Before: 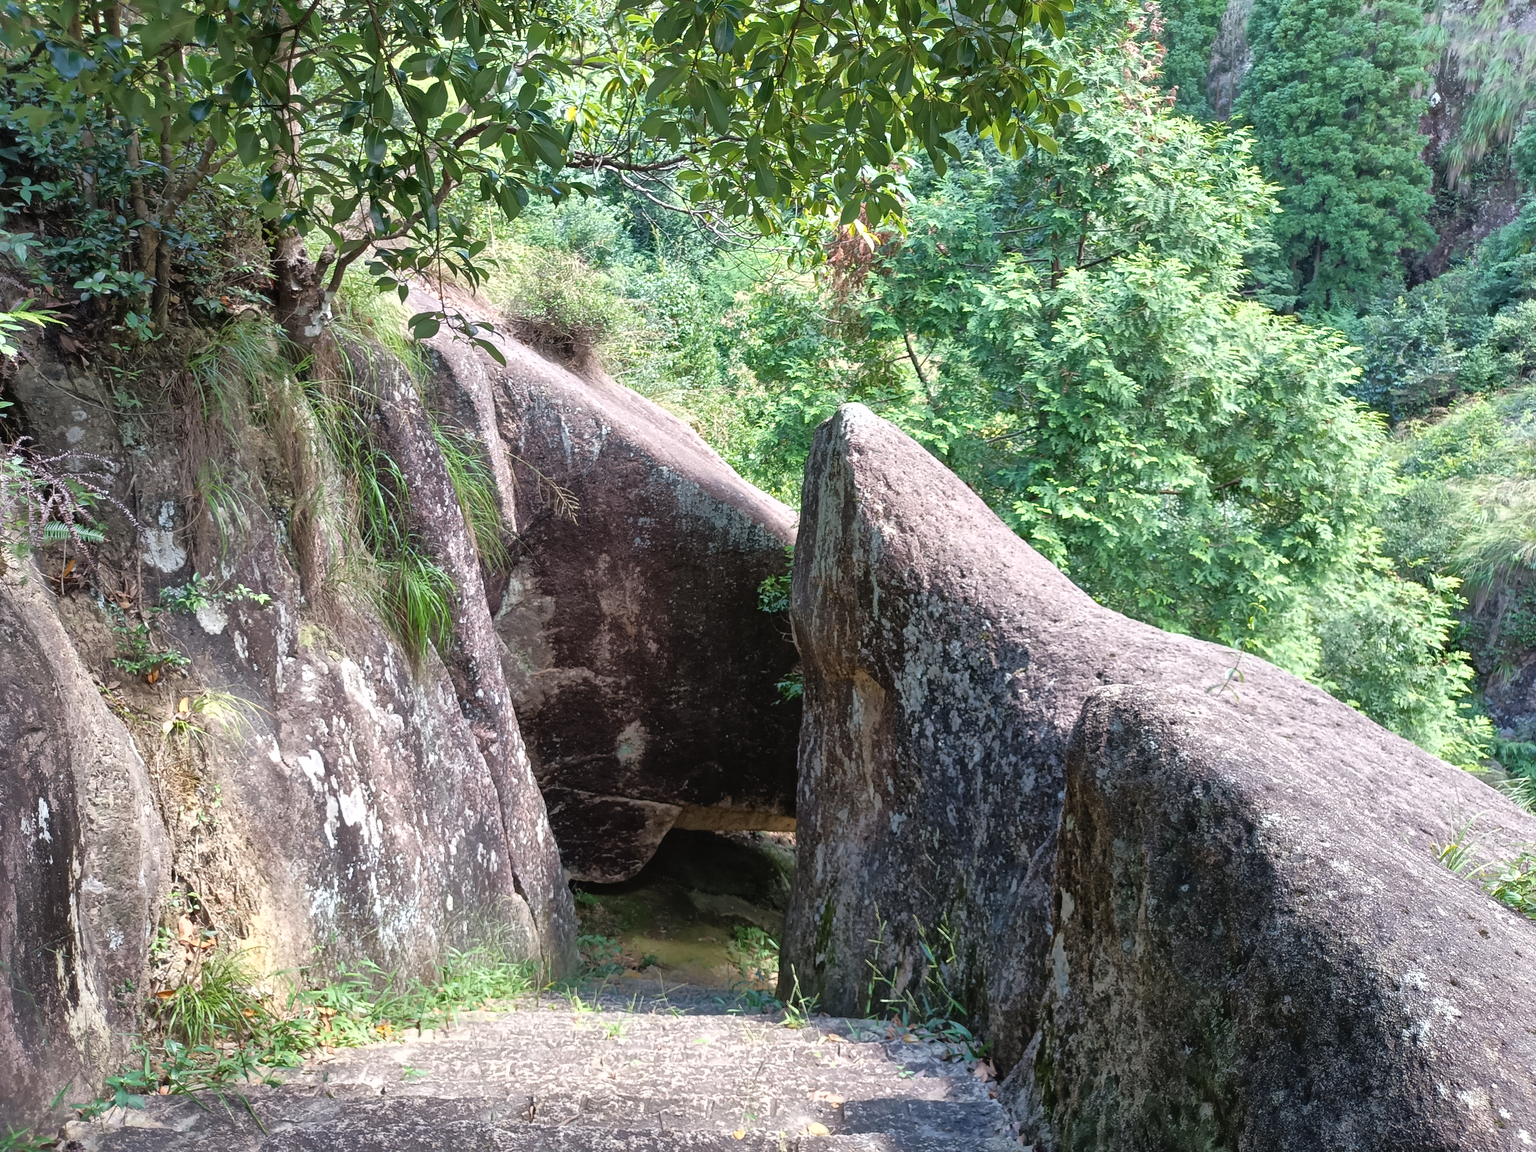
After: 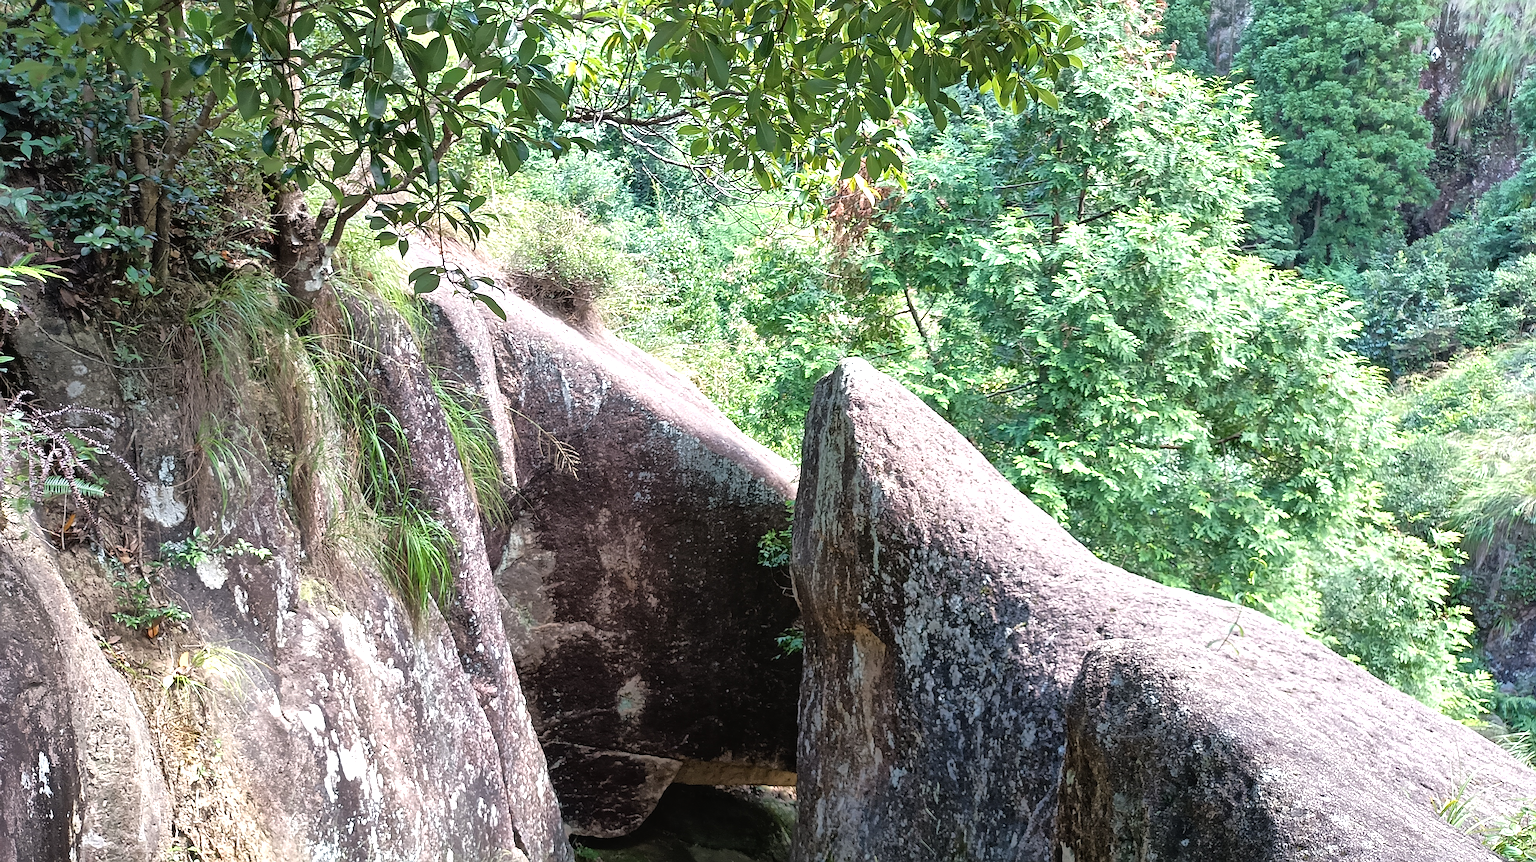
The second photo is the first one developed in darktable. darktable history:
tone equalizer: -8 EV -0.403 EV, -7 EV -0.42 EV, -6 EV -0.306 EV, -5 EV -0.195 EV, -3 EV 0.192 EV, -2 EV 0.305 EV, -1 EV 0.399 EV, +0 EV 0.442 EV
crop: top 3.999%, bottom 21.084%
sharpen: on, module defaults
